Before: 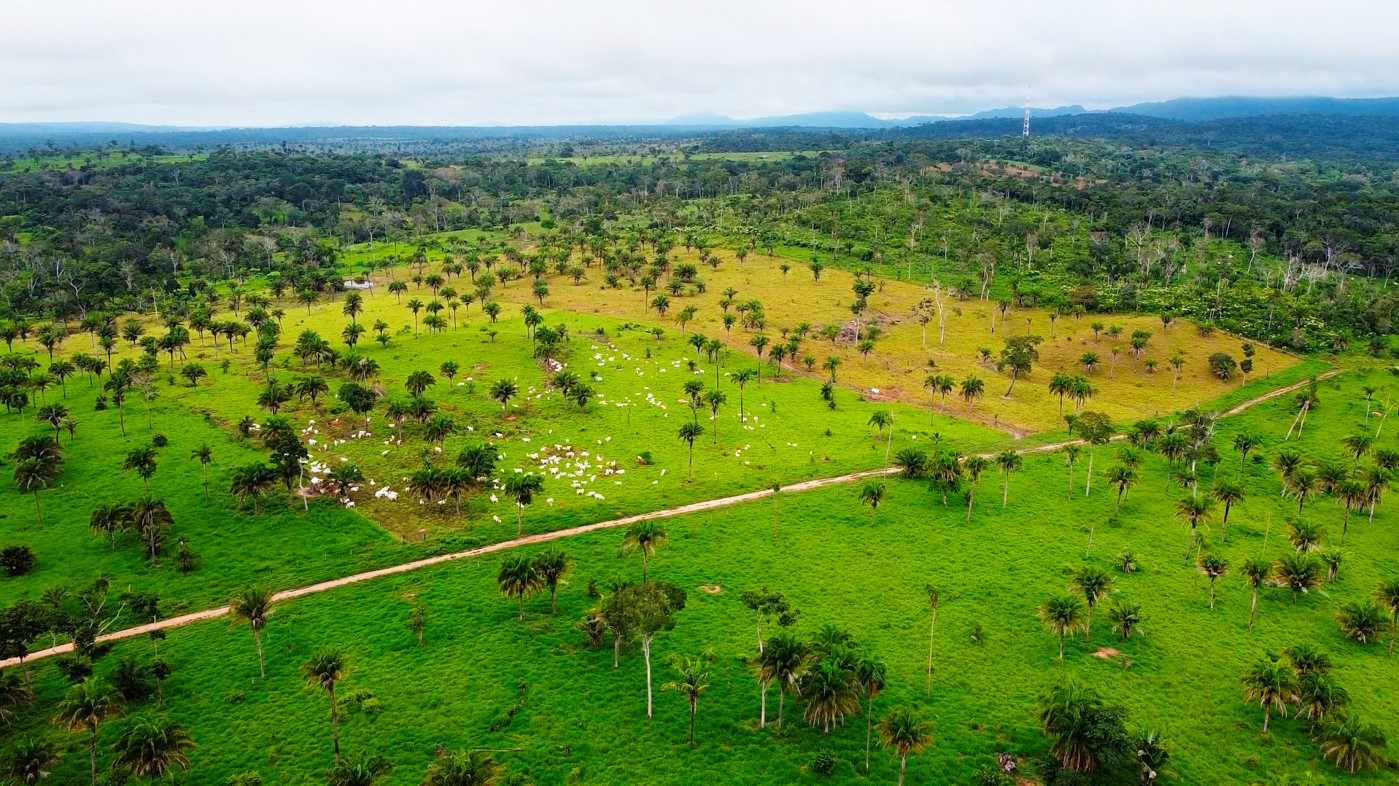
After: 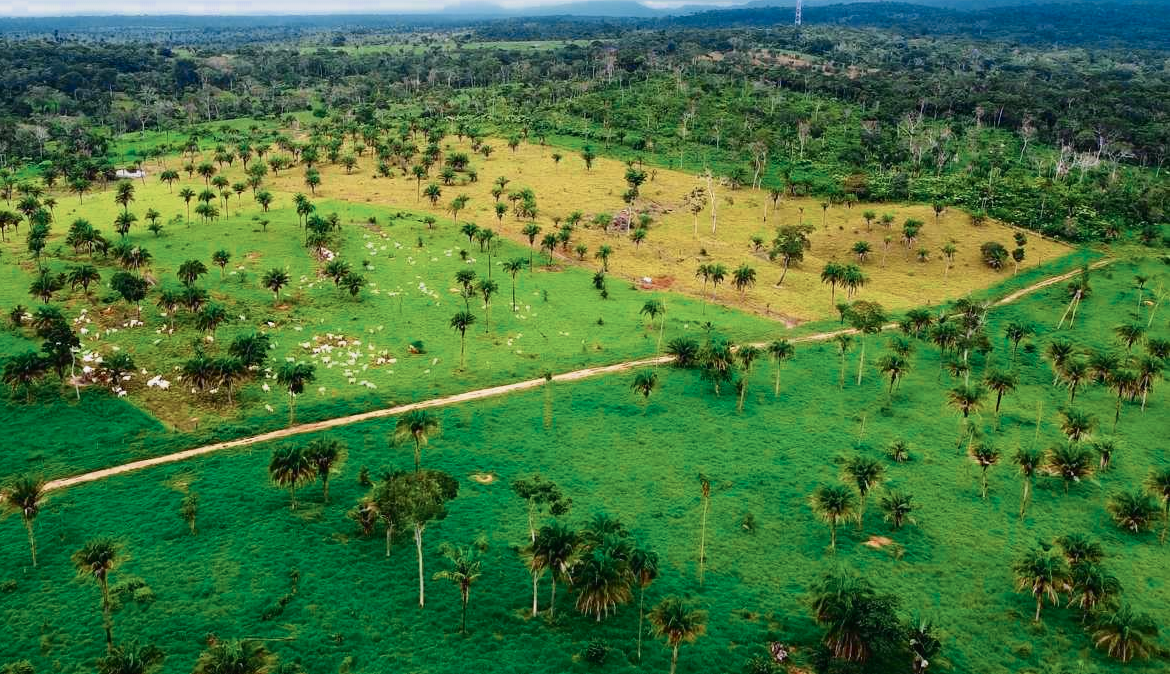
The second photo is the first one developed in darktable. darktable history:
tone curve: curves: ch0 [(0, 0.011) (0.139, 0.106) (0.295, 0.271) (0.499, 0.523) (0.739, 0.782) (0.857, 0.879) (1, 0.967)]; ch1 [(0, 0) (0.272, 0.249) (0.388, 0.385) (0.469, 0.456) (0.495, 0.497) (0.524, 0.518) (0.602, 0.623) (0.725, 0.779) (1, 1)]; ch2 [(0, 0) (0.125, 0.089) (0.353, 0.329) (0.443, 0.408) (0.502, 0.499) (0.548, 0.549) (0.608, 0.635) (1, 1)], color space Lab, independent channels, preserve colors none
color zones: curves: ch0 [(0, 0.5) (0.125, 0.4) (0.25, 0.5) (0.375, 0.4) (0.5, 0.4) (0.625, 0.35) (0.75, 0.35) (0.875, 0.5)]; ch1 [(0, 0.35) (0.125, 0.45) (0.25, 0.35) (0.375, 0.35) (0.5, 0.35) (0.625, 0.35) (0.75, 0.45) (0.875, 0.35)]; ch2 [(0, 0.6) (0.125, 0.5) (0.25, 0.5) (0.375, 0.6) (0.5, 0.6) (0.625, 0.5) (0.75, 0.5) (0.875, 0.5)]
crop: left 16.315%, top 14.246%
